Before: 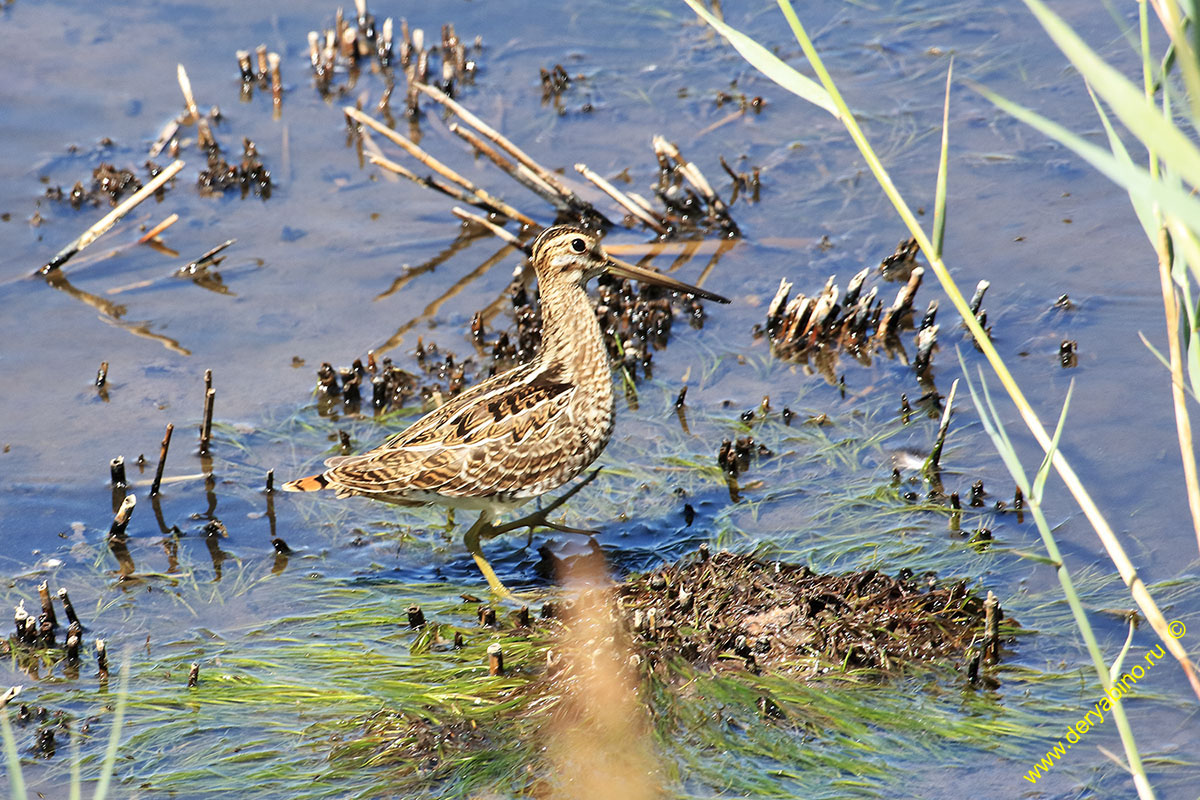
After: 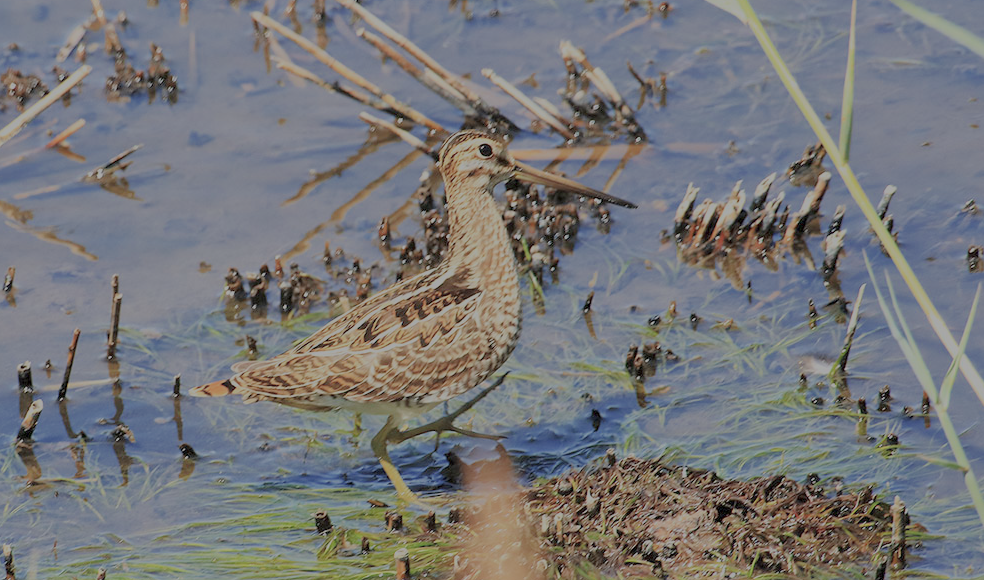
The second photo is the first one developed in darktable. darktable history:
crop: left 7.783%, top 11.964%, right 10.203%, bottom 15.453%
filmic rgb: black relative exposure -13.94 EV, white relative exposure 7.96 EV, hardness 3.74, latitude 49.98%, contrast 0.501
